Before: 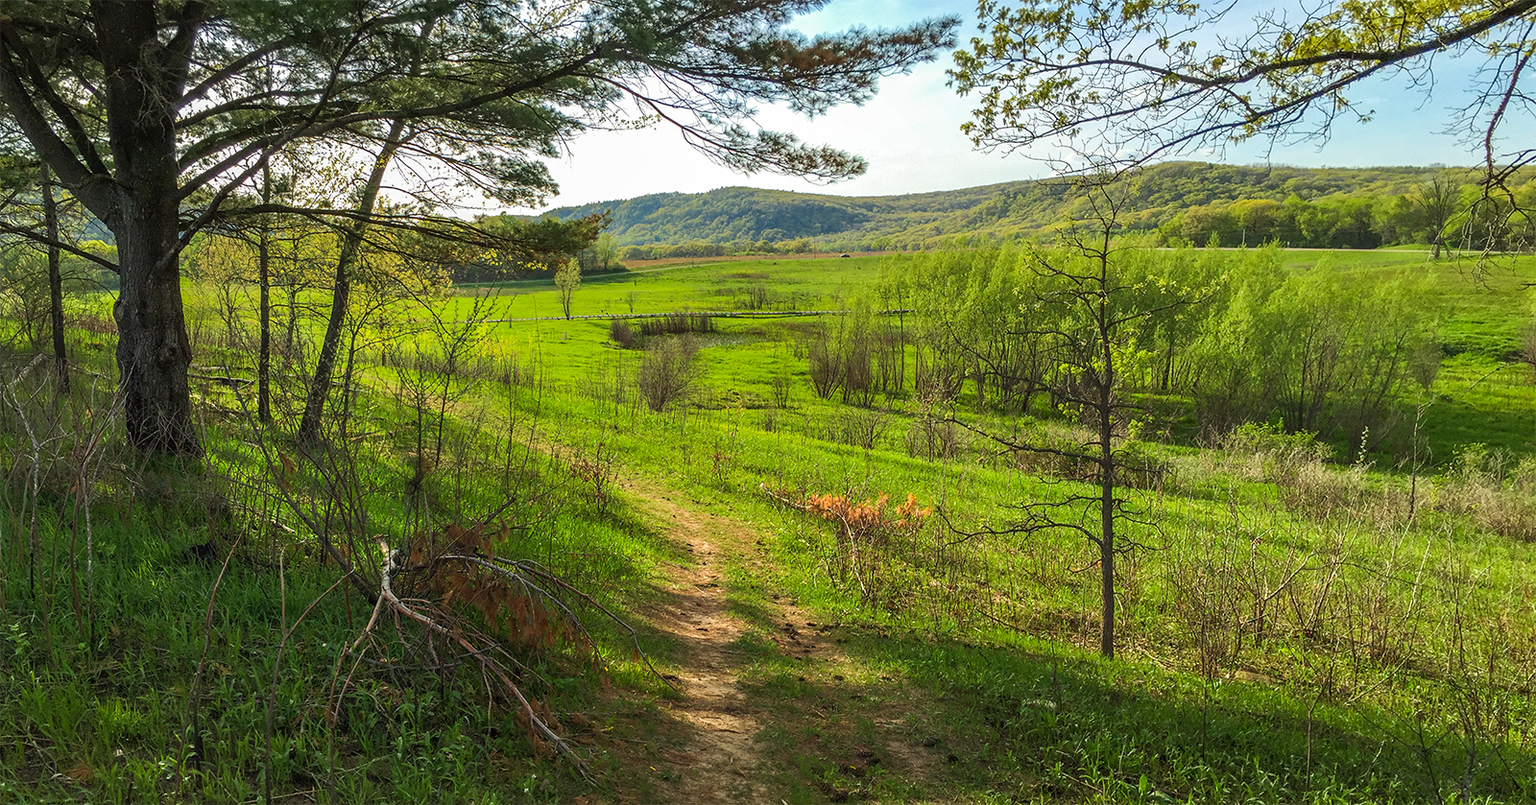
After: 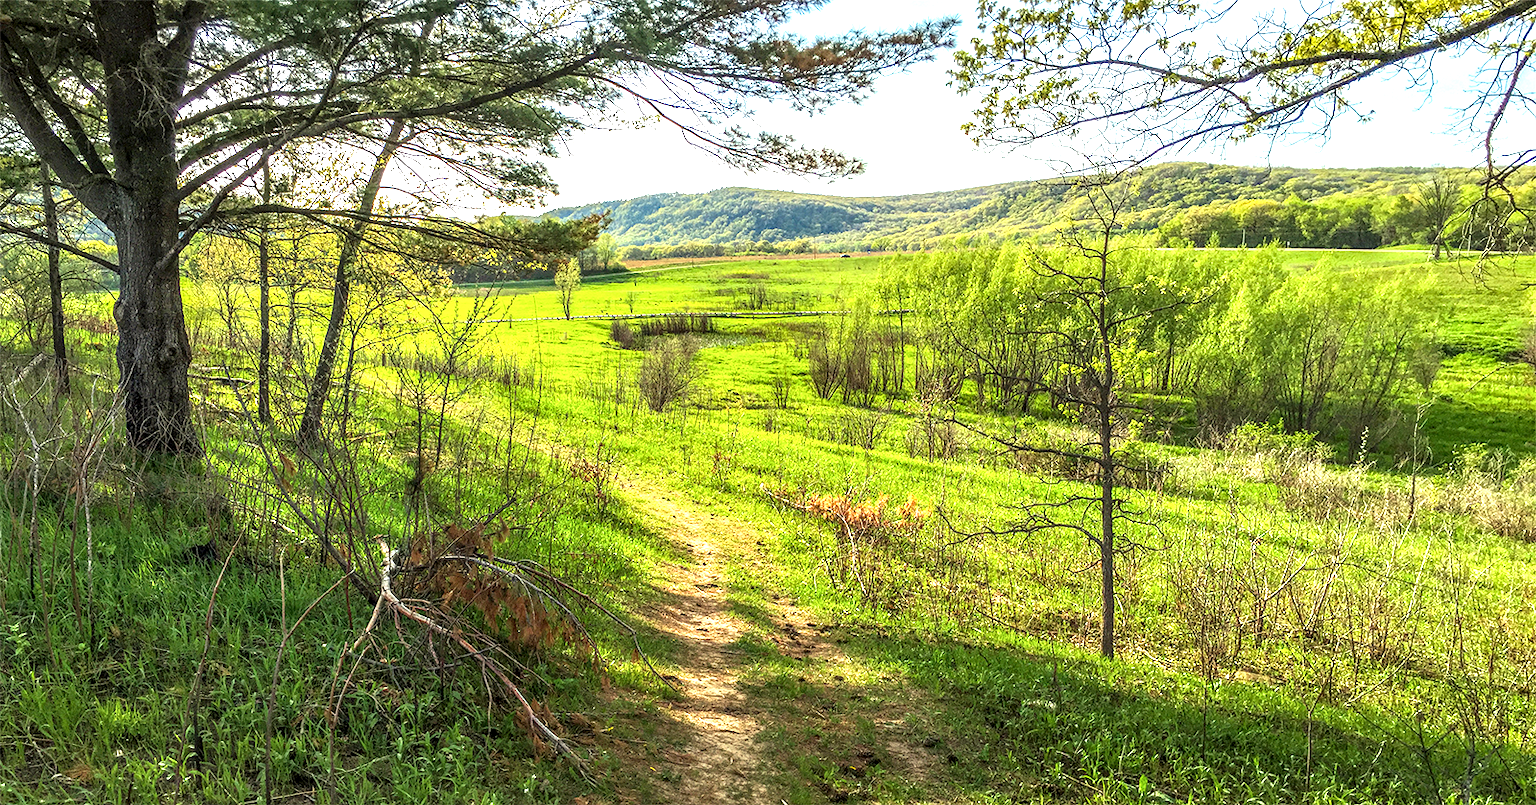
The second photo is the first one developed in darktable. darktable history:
local contrast: highlights 58%, detail 145%
exposure: black level correction 0, exposure 1.097 EV, compensate highlight preservation false
